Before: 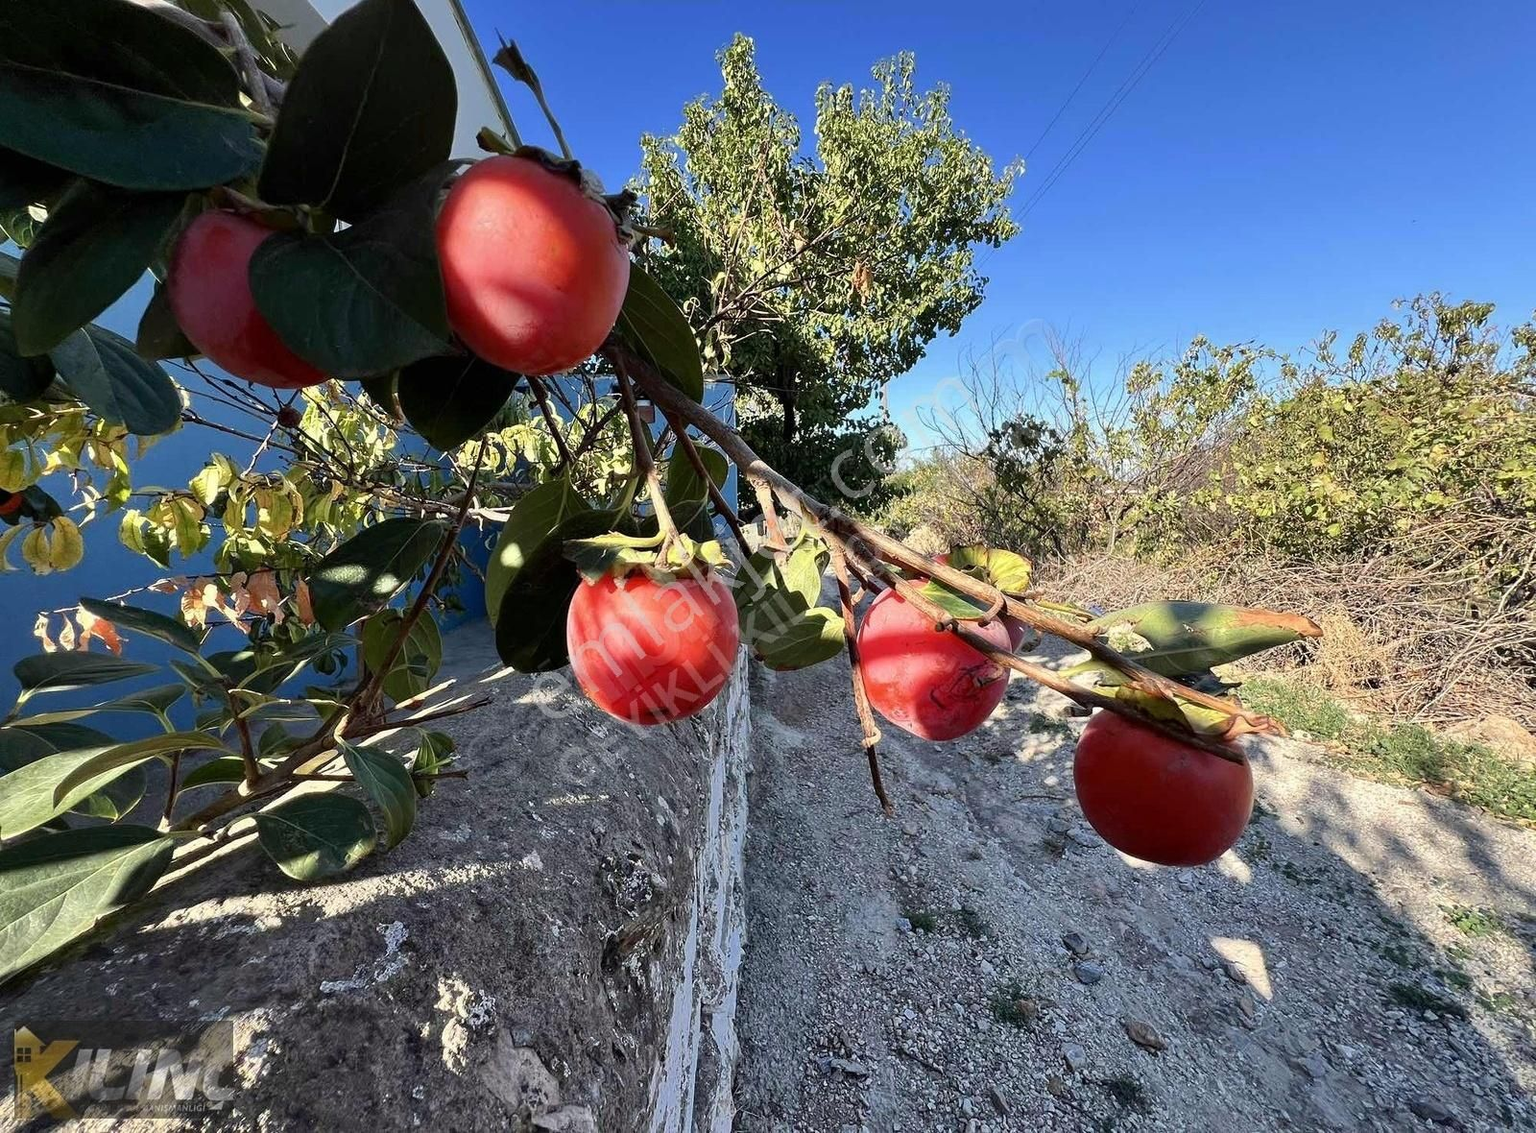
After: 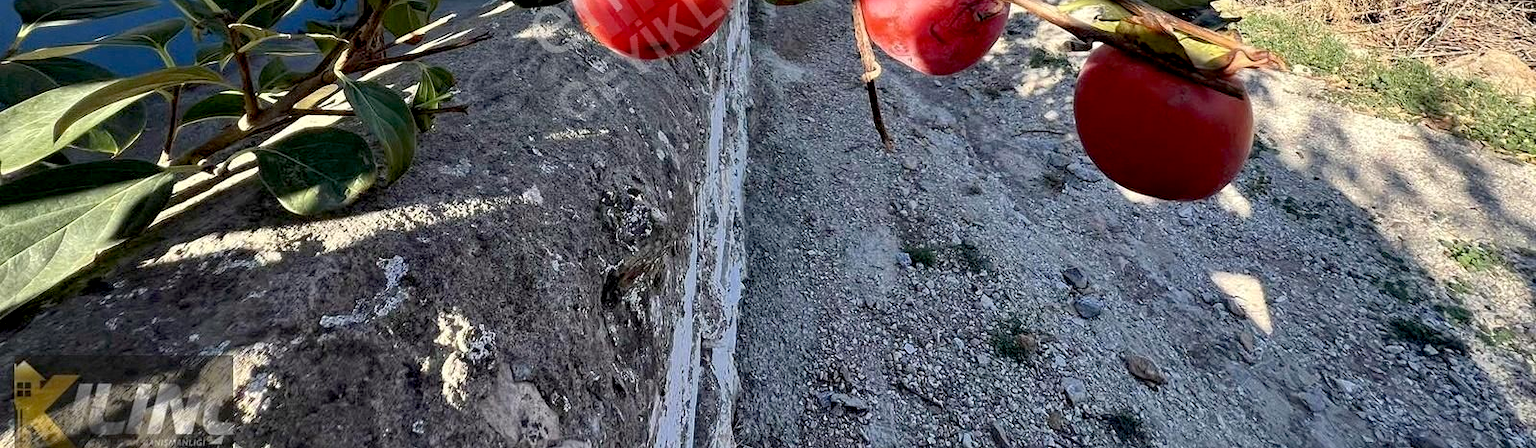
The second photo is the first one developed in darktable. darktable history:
crop and rotate: top 58.759%, bottom 1.581%
exposure: black level correction 0.009, exposure 0.109 EV, compensate exposure bias true, compensate highlight preservation false
